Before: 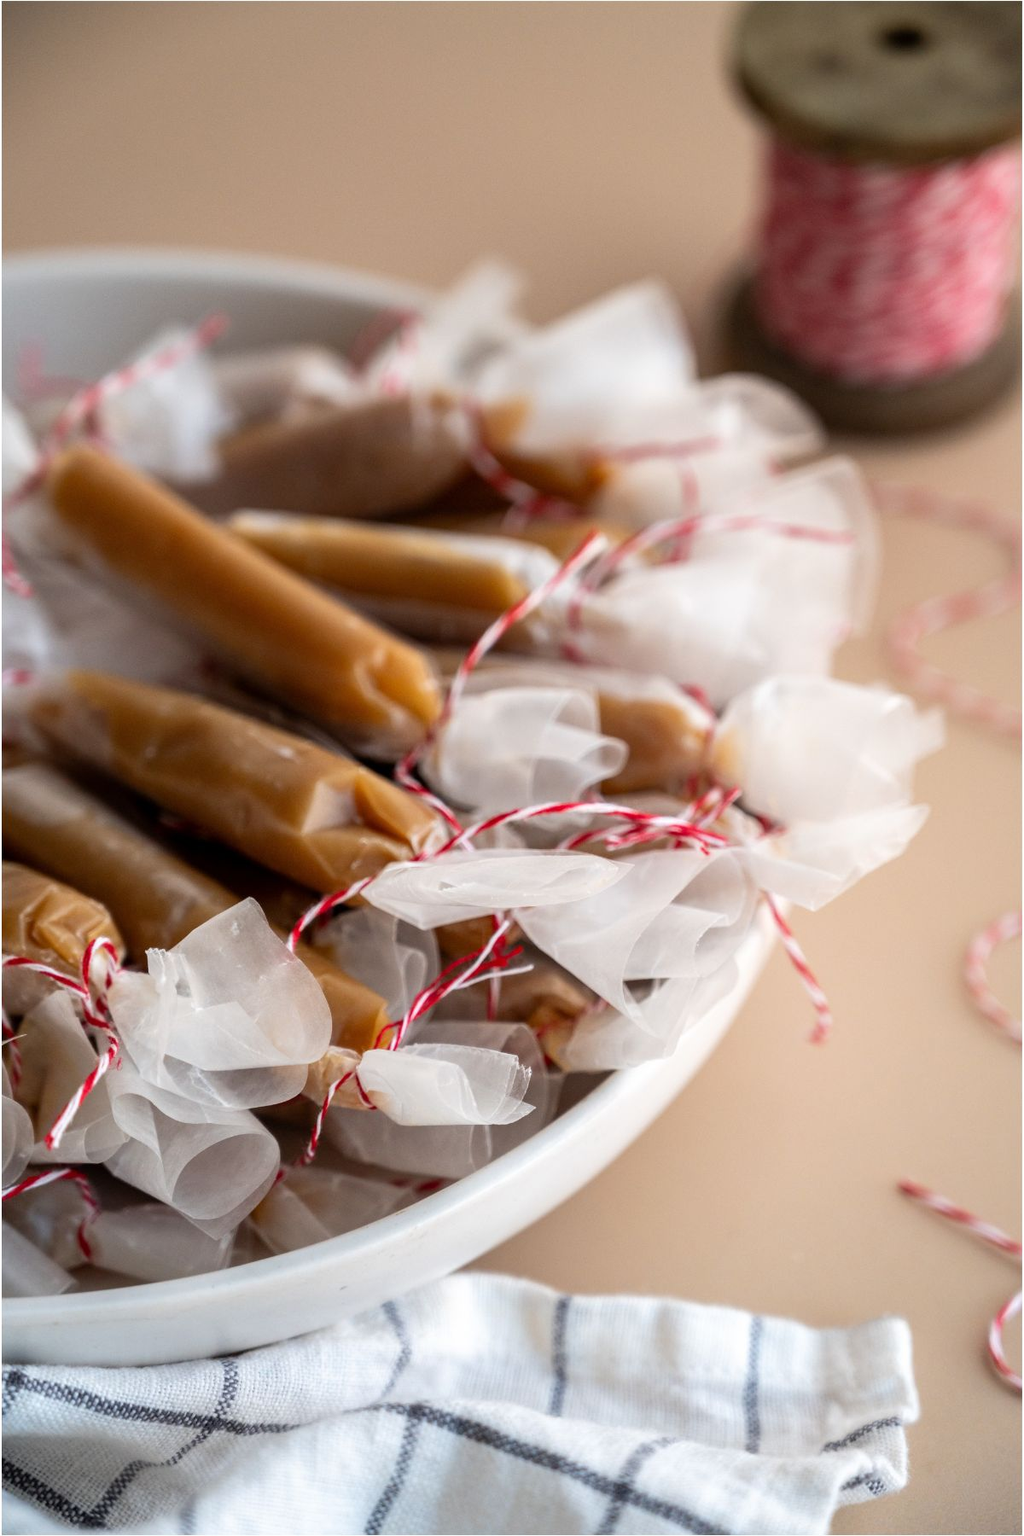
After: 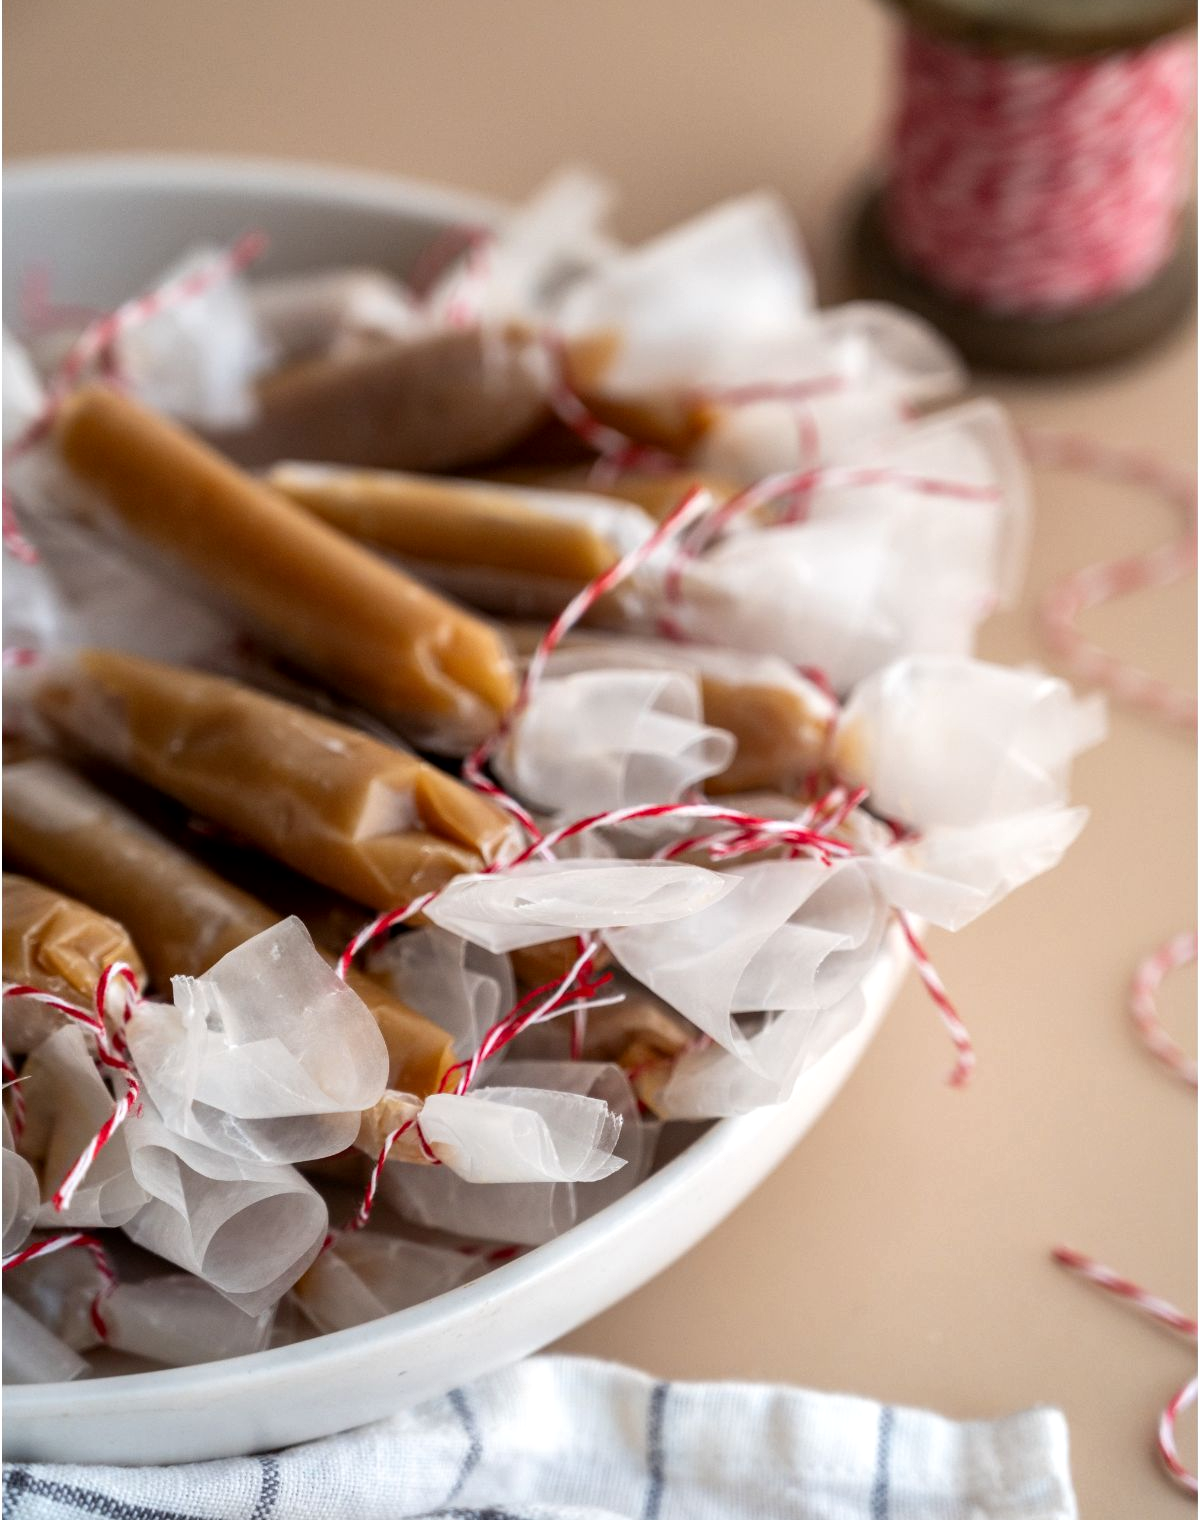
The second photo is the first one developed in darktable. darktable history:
exposure: compensate highlight preservation false
crop: top 7.58%, bottom 7.949%
local contrast: mode bilateral grid, contrast 19, coarseness 50, detail 120%, midtone range 0.2
